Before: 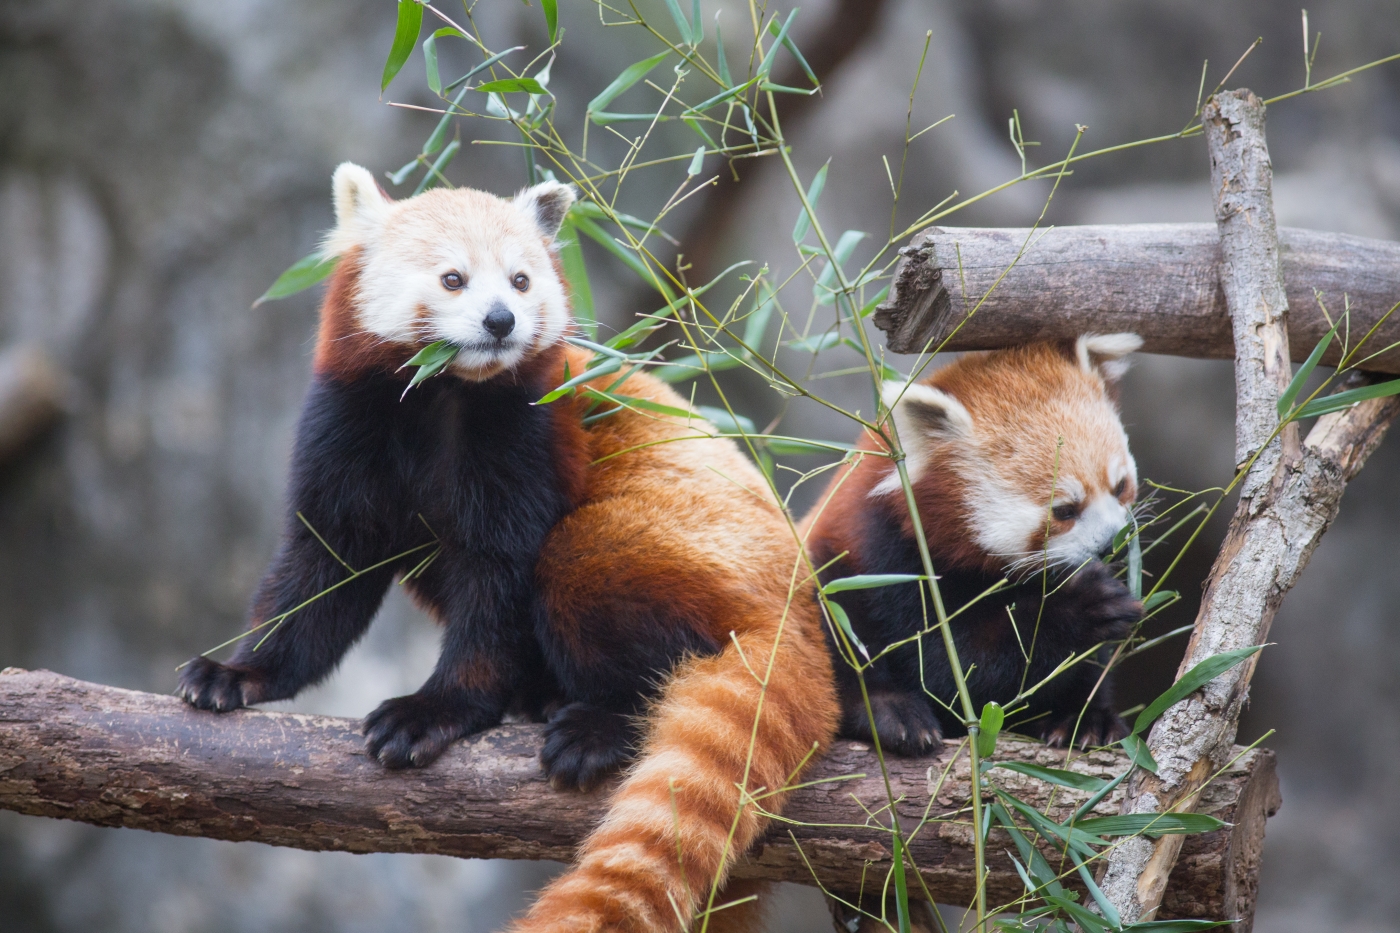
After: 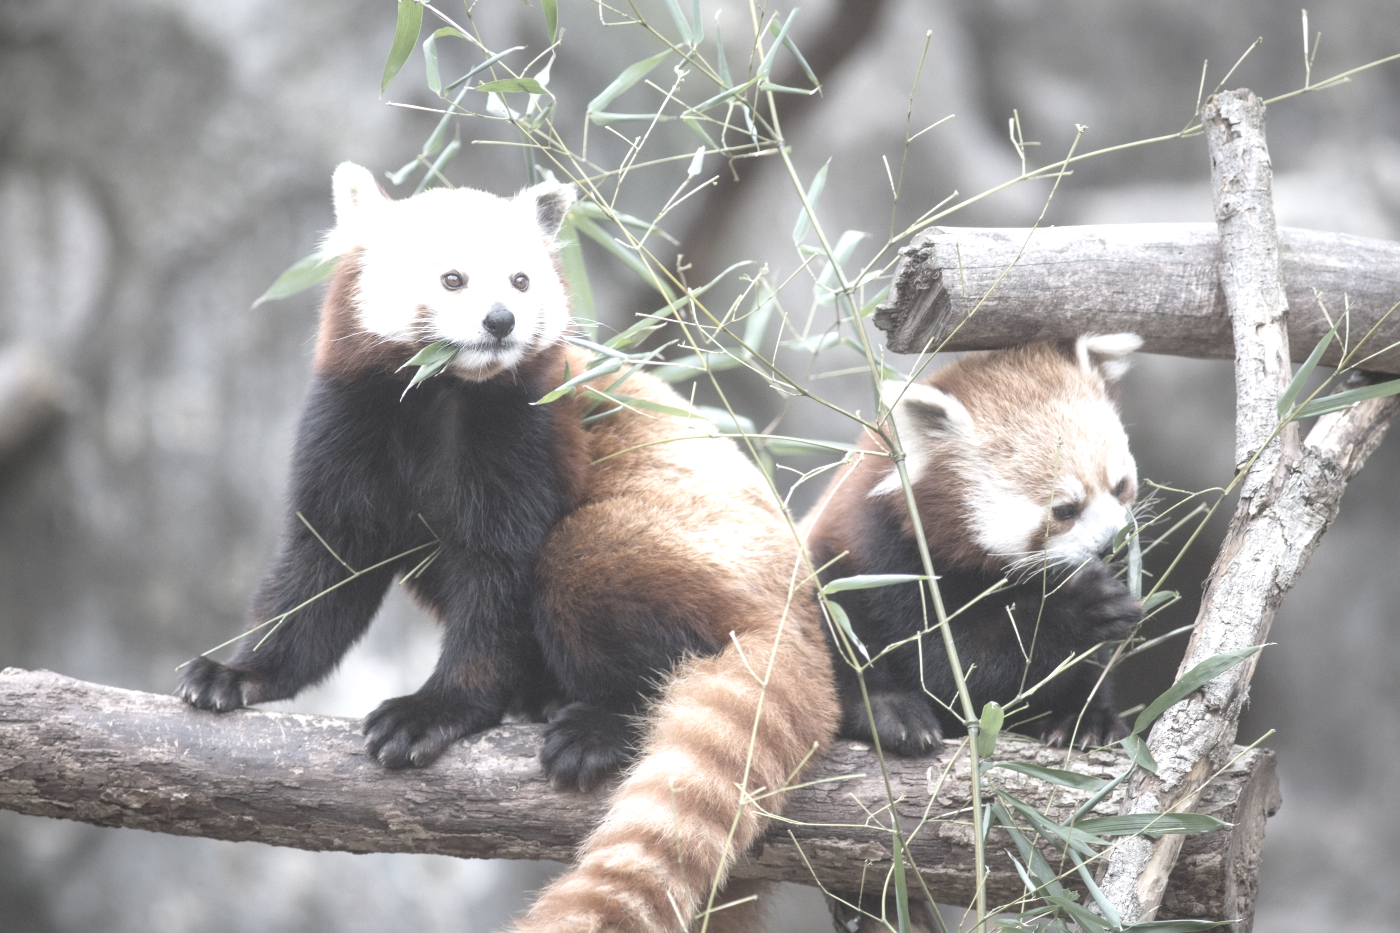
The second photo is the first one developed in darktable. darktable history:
contrast brightness saturation: contrast -0.267, saturation -0.428
color correction: highlights b* 0.06, saturation 0.504
exposure: black level correction 0, exposure 1.438 EV, compensate highlight preservation false
